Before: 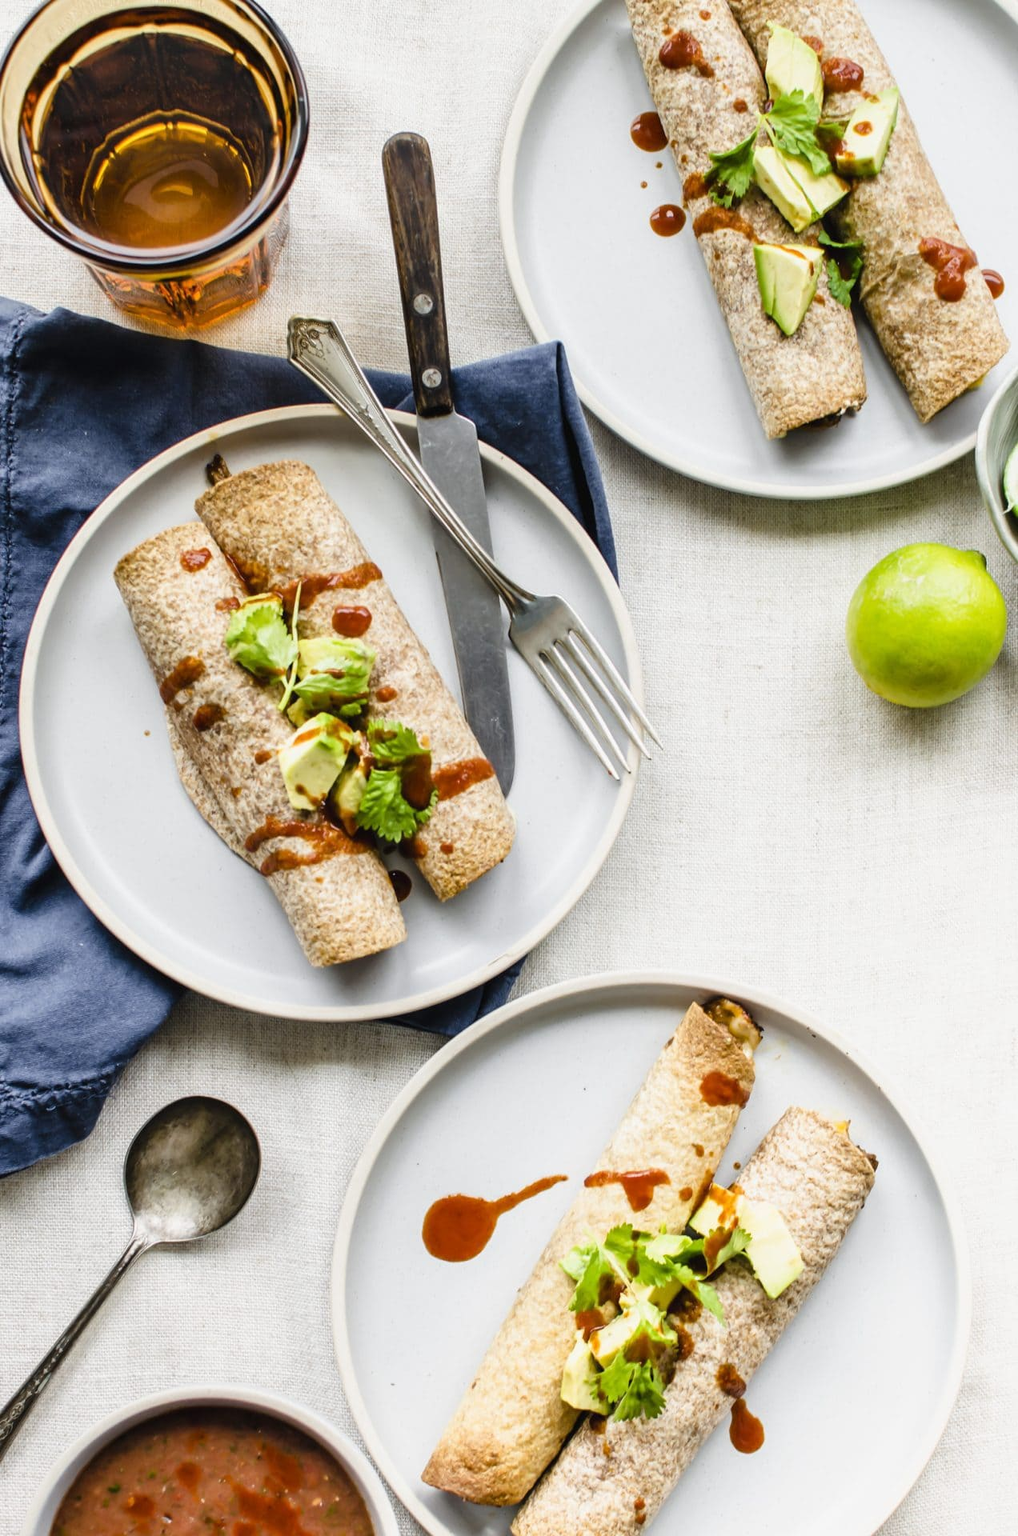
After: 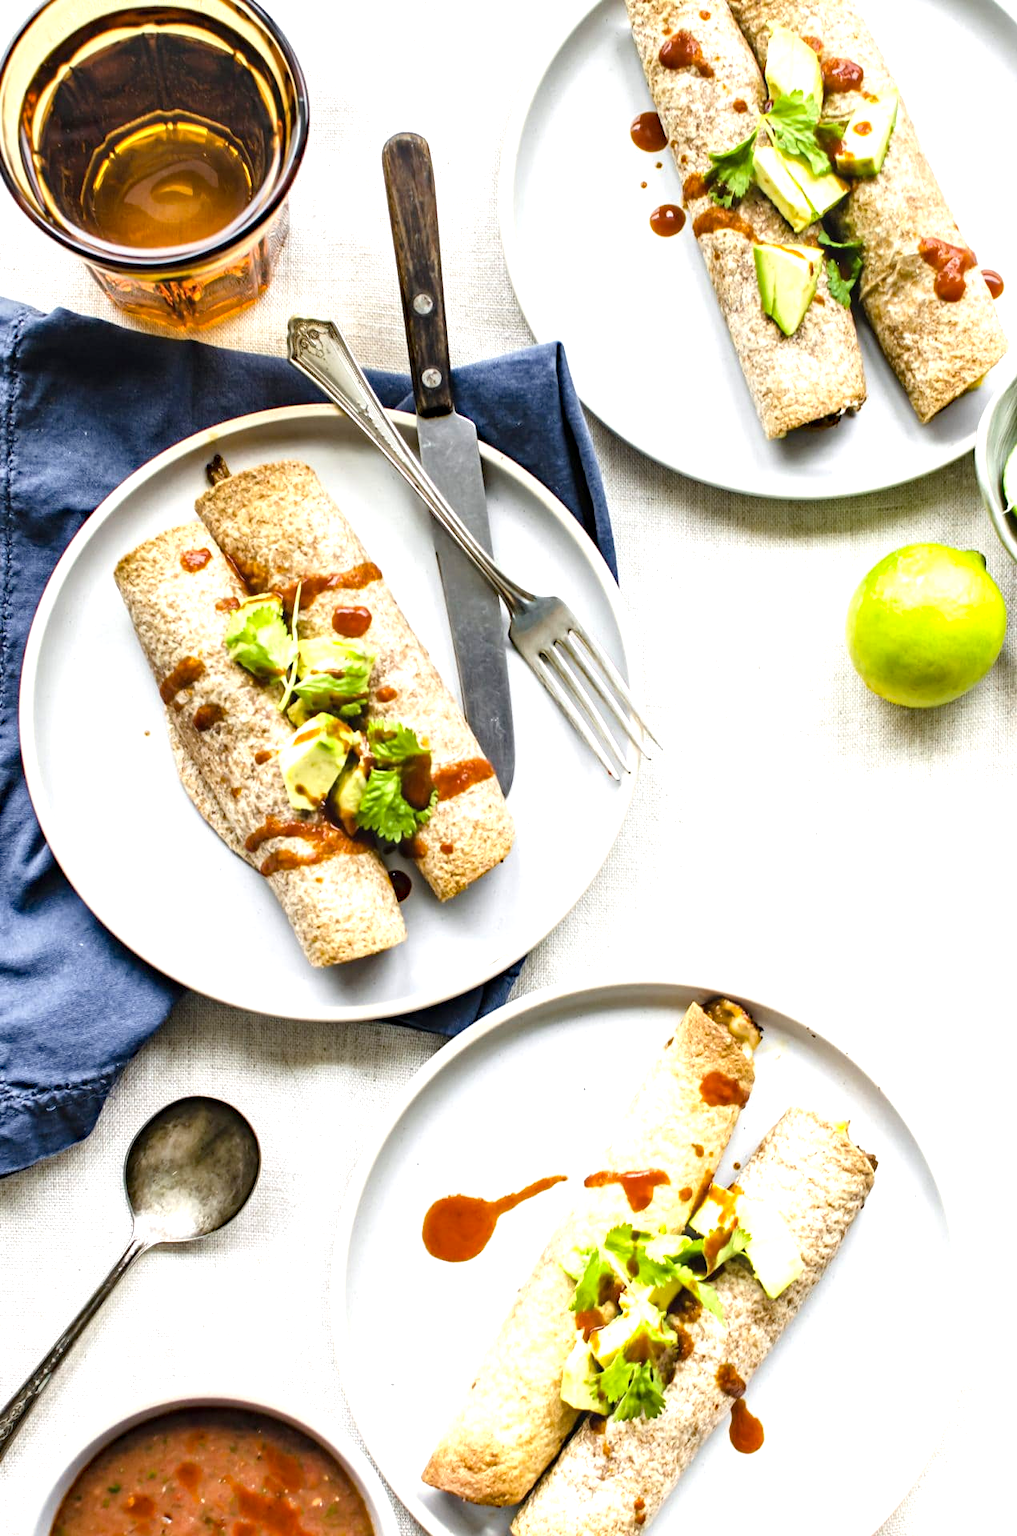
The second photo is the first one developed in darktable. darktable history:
haze removal: strength 0.29, distance 0.25, compatibility mode true, adaptive false
exposure: black level correction 0, exposure 0.7 EV, compensate exposure bias true, compensate highlight preservation false
